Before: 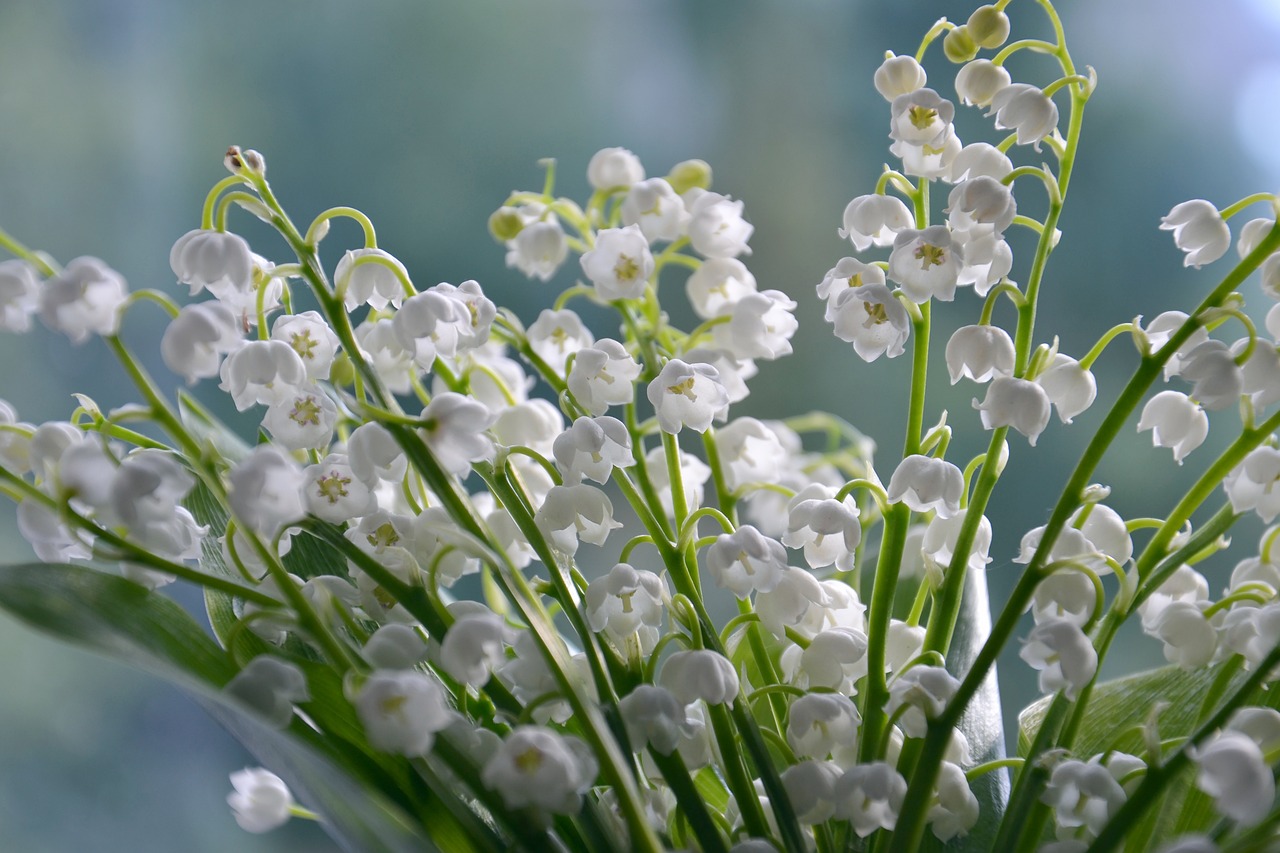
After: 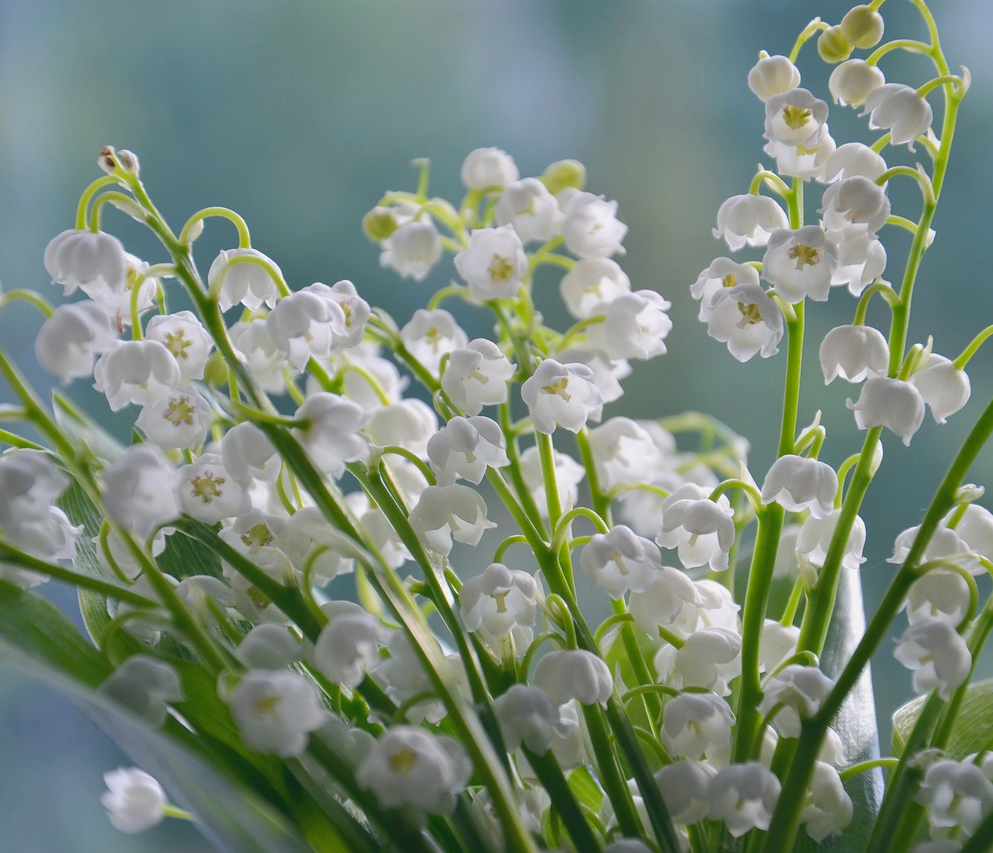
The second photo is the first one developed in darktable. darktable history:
contrast brightness saturation: contrast -0.098, brightness 0.046, saturation 0.075
crop: left 9.871%, right 12.474%
